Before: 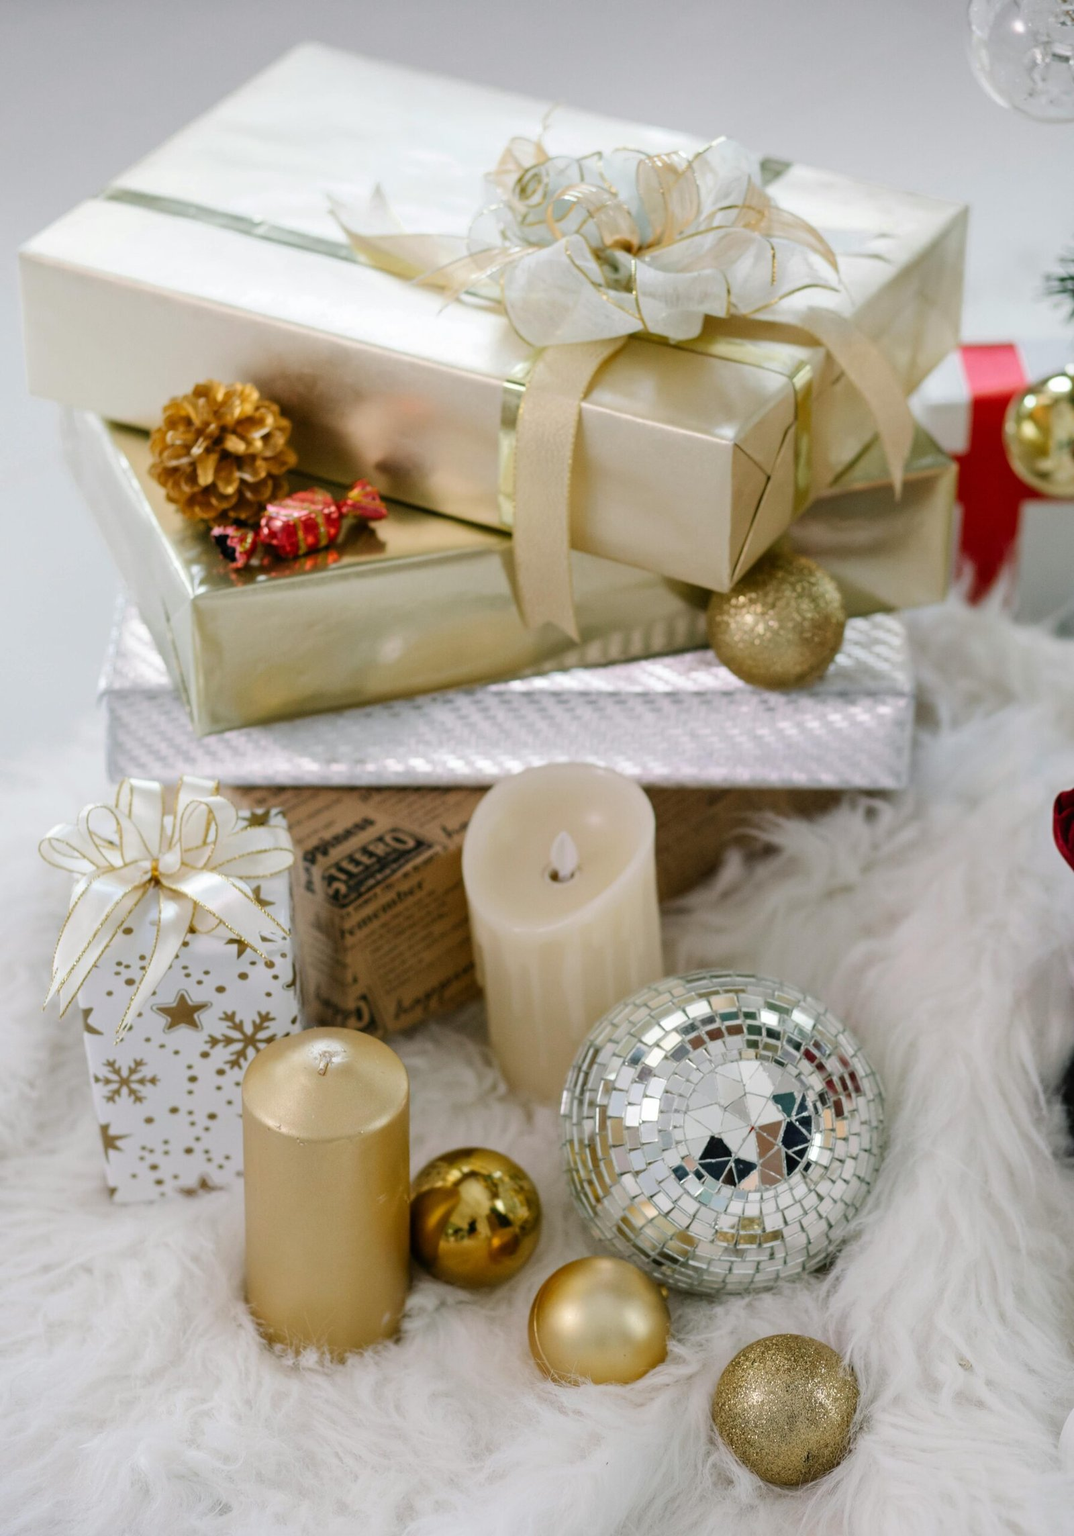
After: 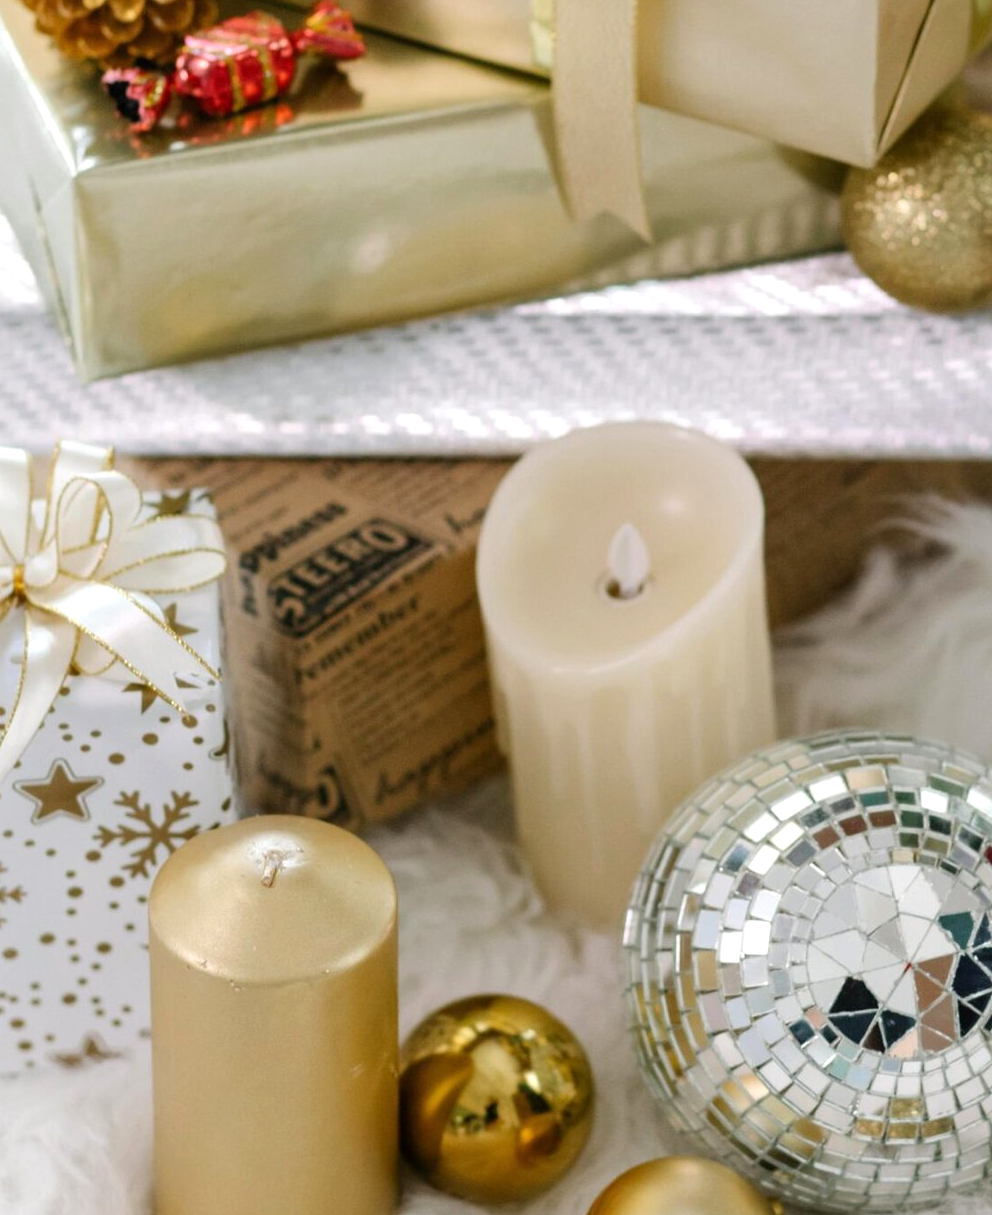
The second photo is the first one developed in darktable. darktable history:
crop: left 13.312%, top 31.28%, right 24.627%, bottom 15.582%
exposure: exposure 0.3 EV, compensate highlight preservation false
